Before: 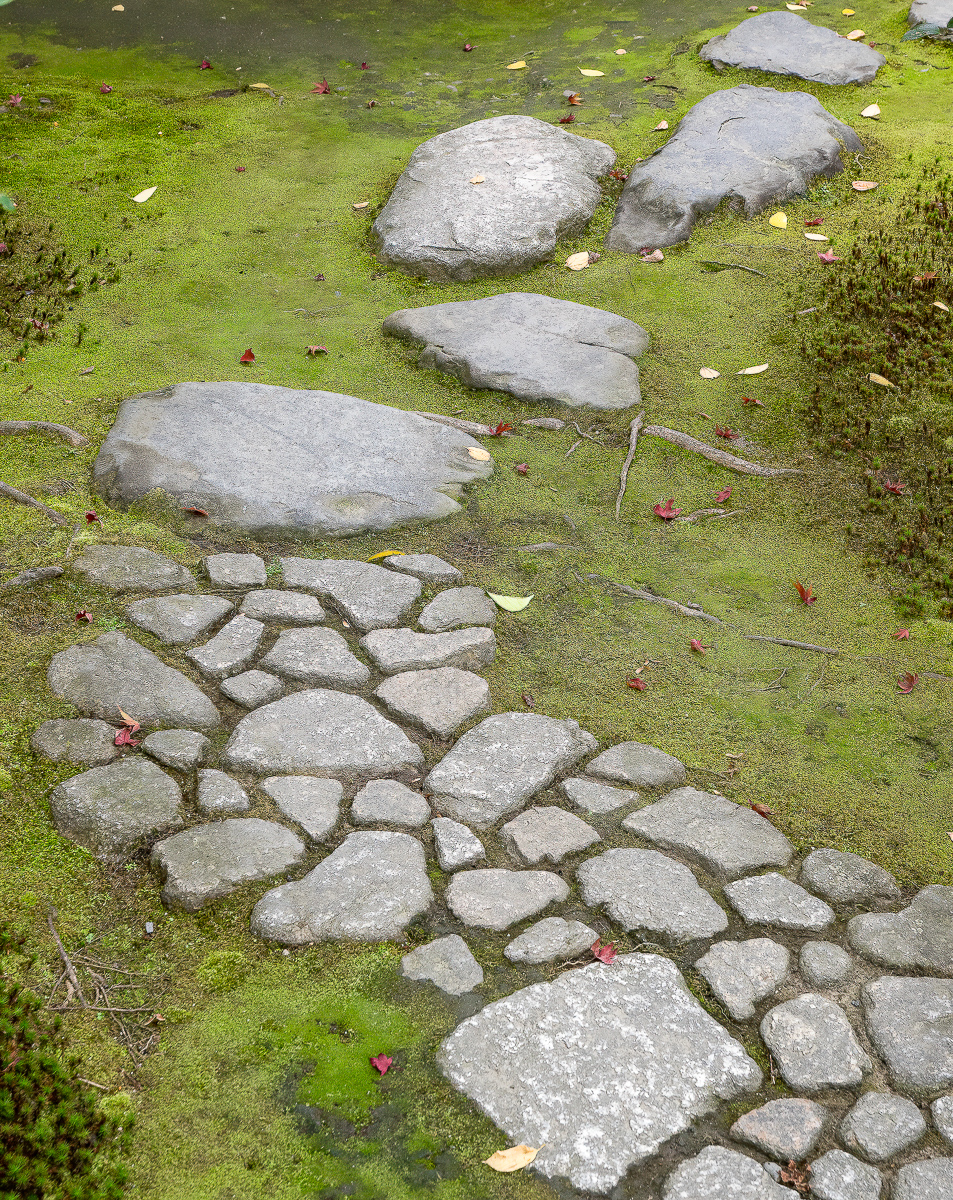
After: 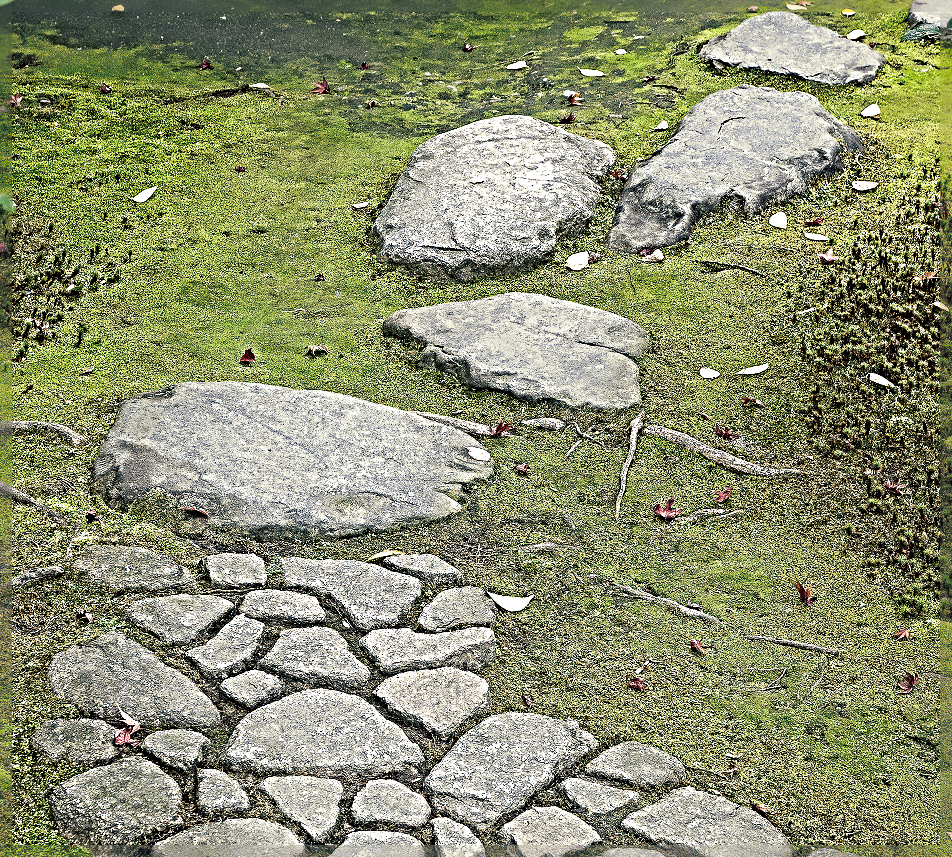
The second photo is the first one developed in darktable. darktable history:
crop: bottom 28.576%
split-toning: shadows › hue 216°, shadows › saturation 1, highlights › hue 57.6°, balance -33.4
sharpen: radius 6.3, amount 1.8, threshold 0
